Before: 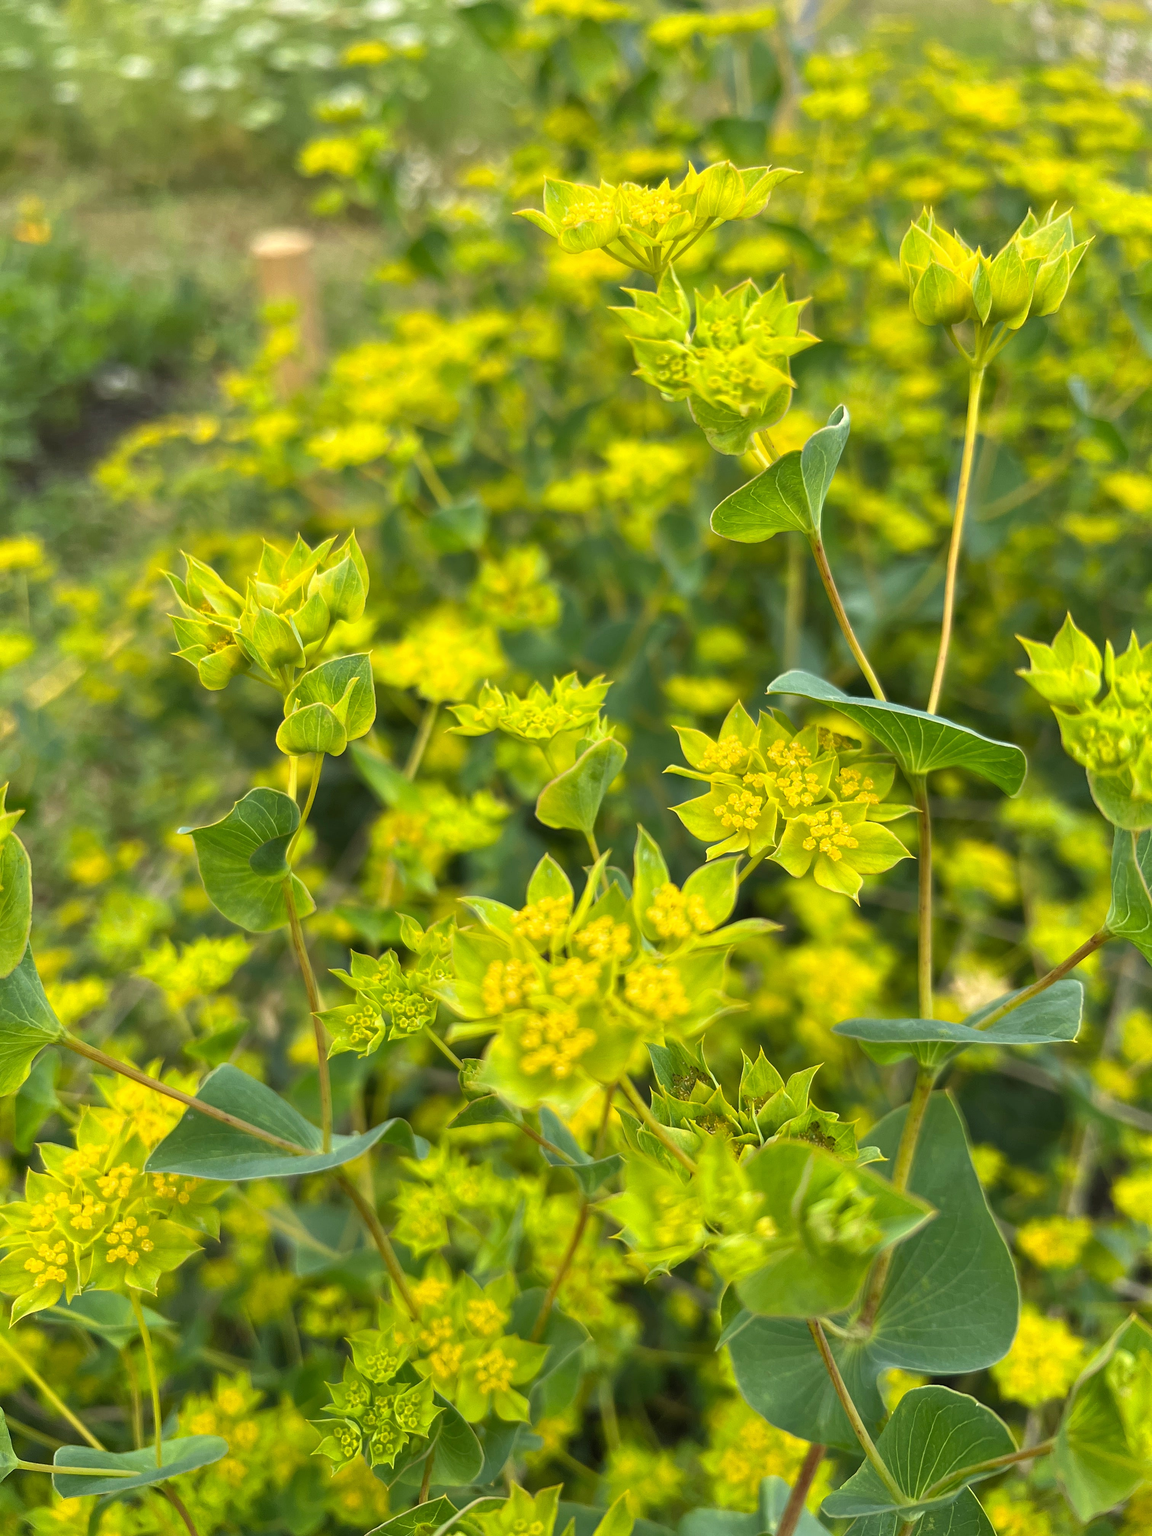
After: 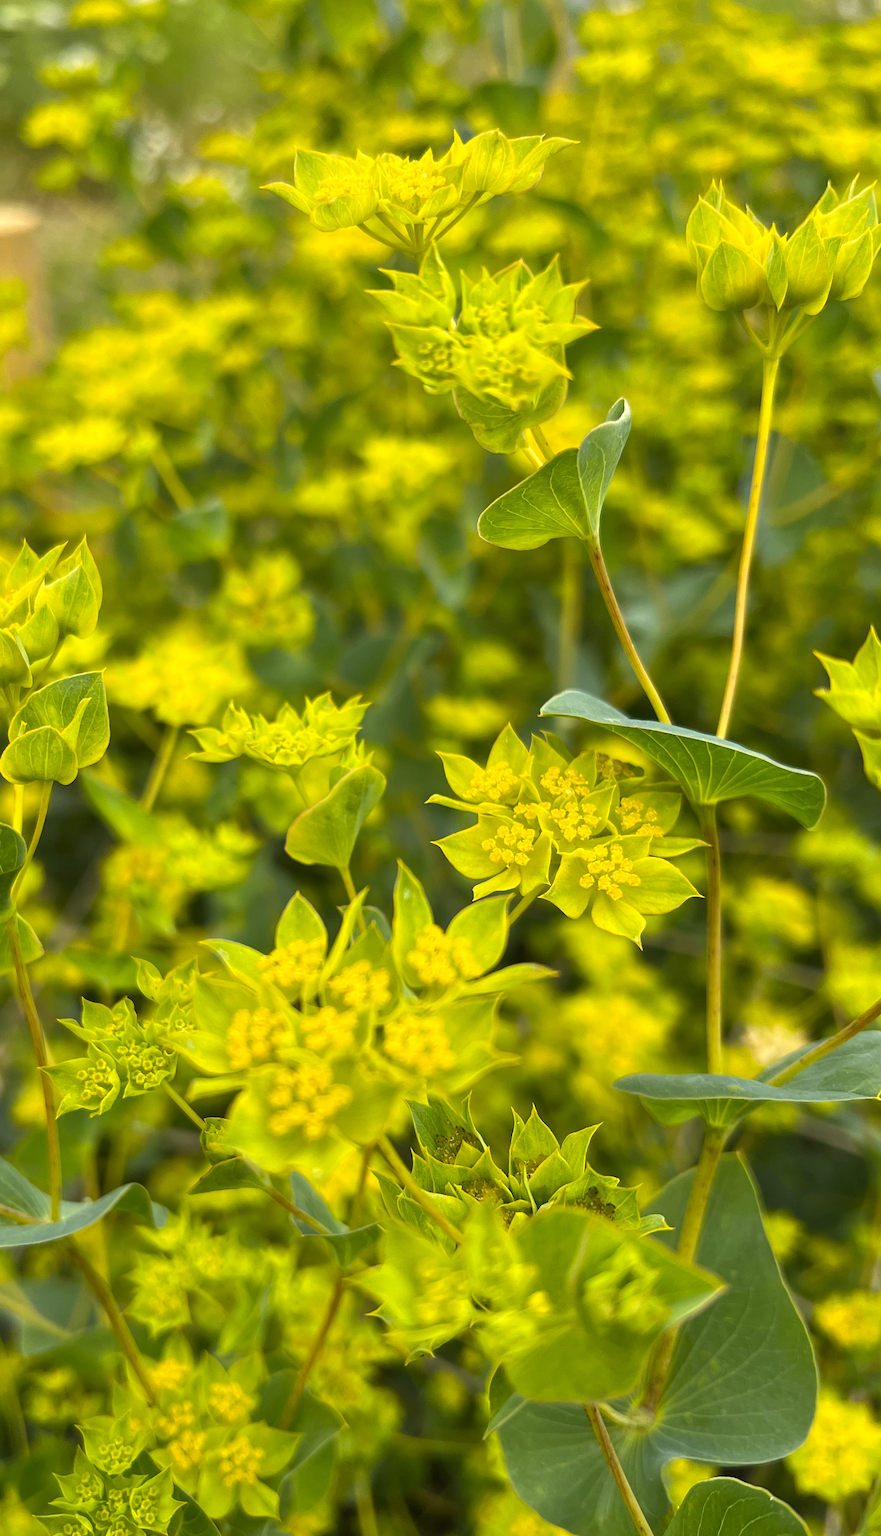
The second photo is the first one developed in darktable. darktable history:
crop and rotate: left 24.034%, top 2.838%, right 6.406%, bottom 6.299%
color contrast: green-magenta contrast 0.85, blue-yellow contrast 1.25, unbound 0
